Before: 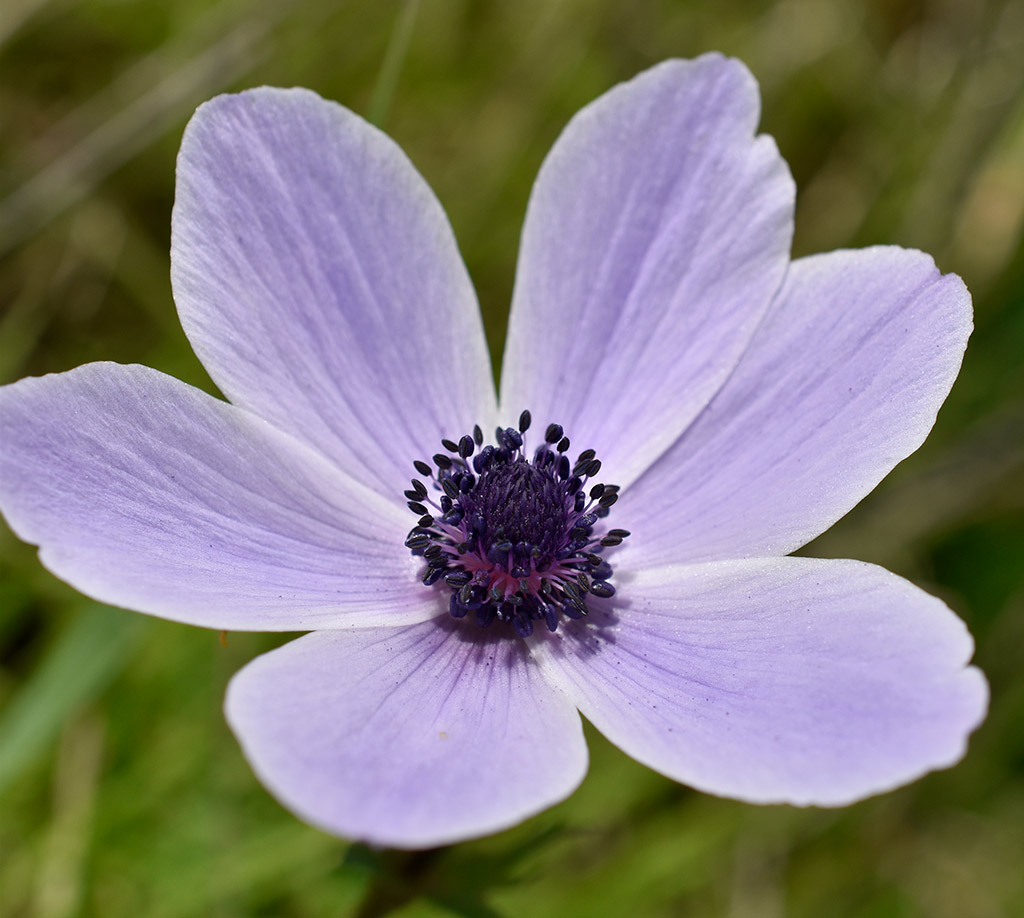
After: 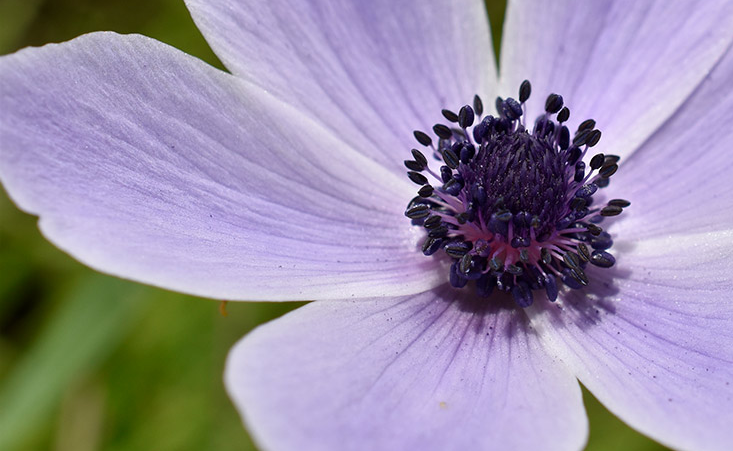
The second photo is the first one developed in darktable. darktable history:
crop: top 36.043%, right 28.363%, bottom 14.789%
